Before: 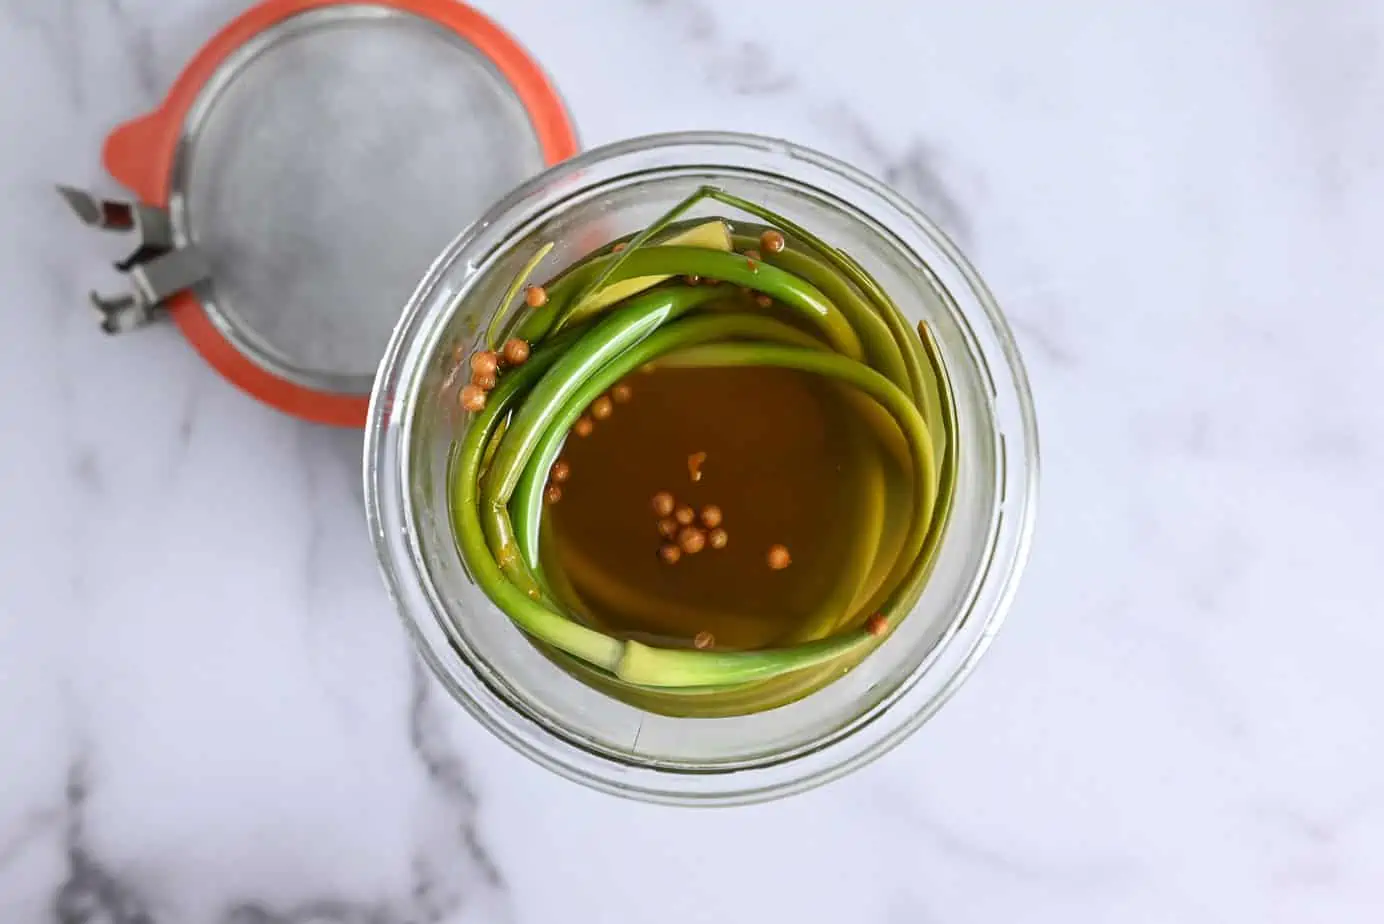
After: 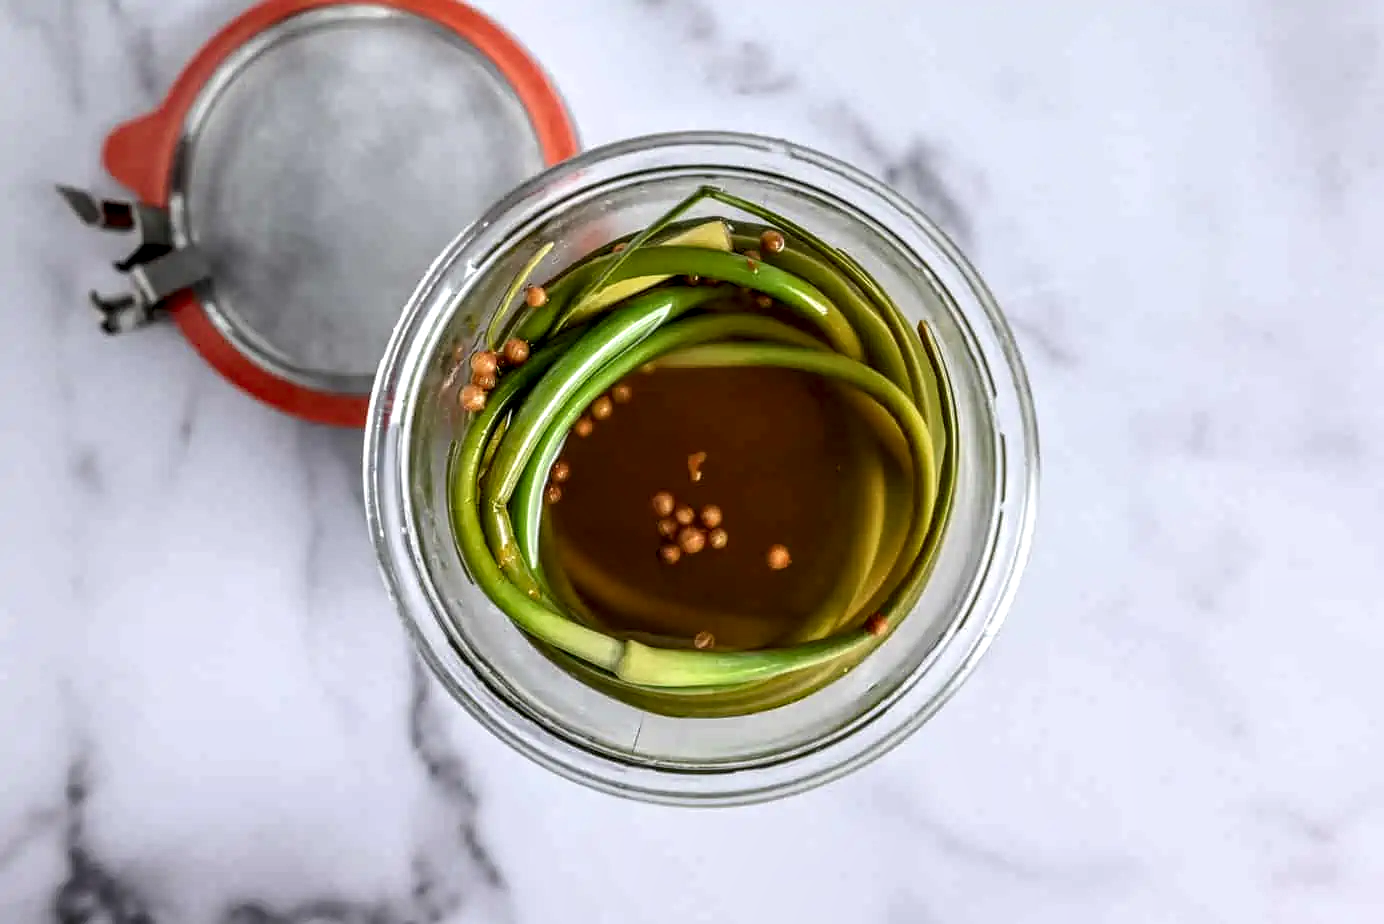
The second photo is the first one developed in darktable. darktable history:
local contrast: highlights 20%, shadows 70%, detail 170%
